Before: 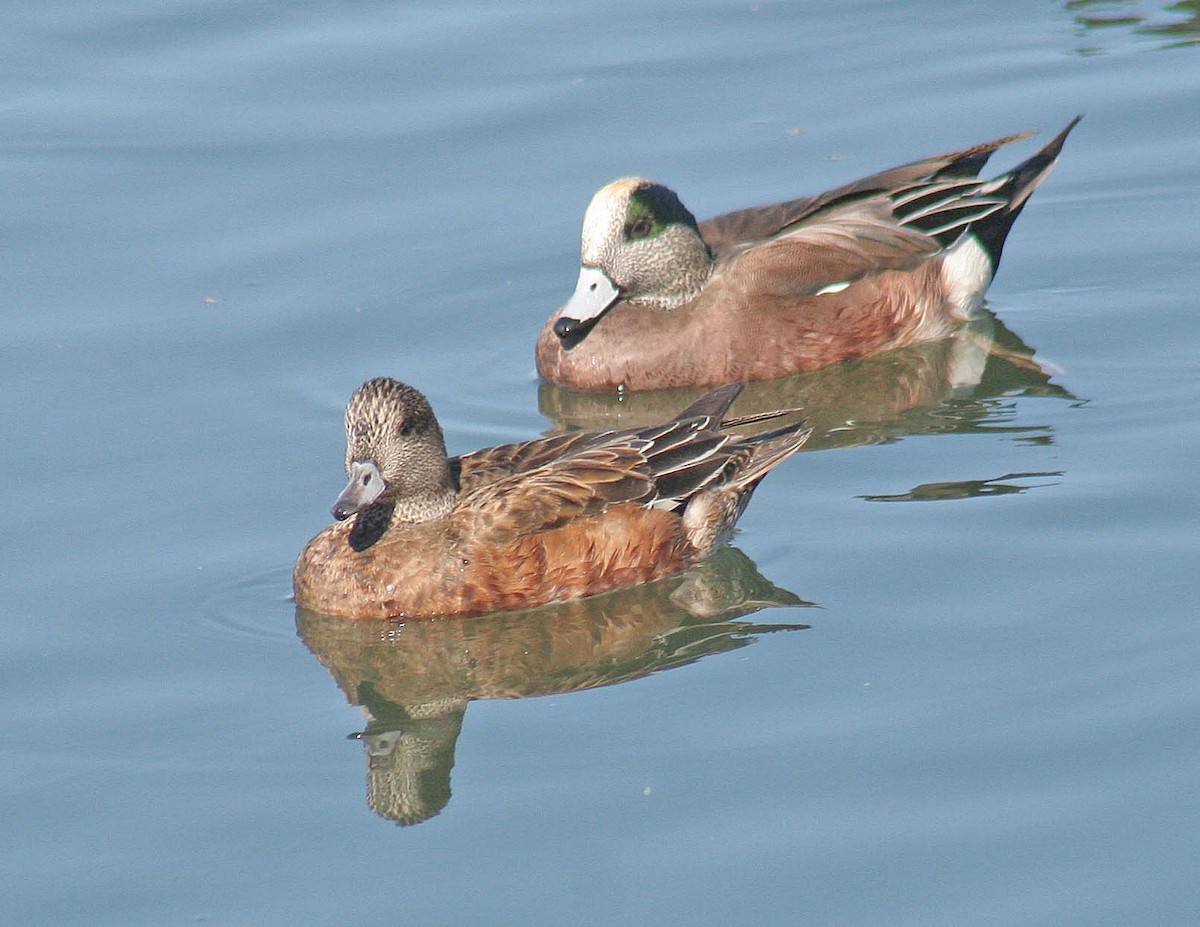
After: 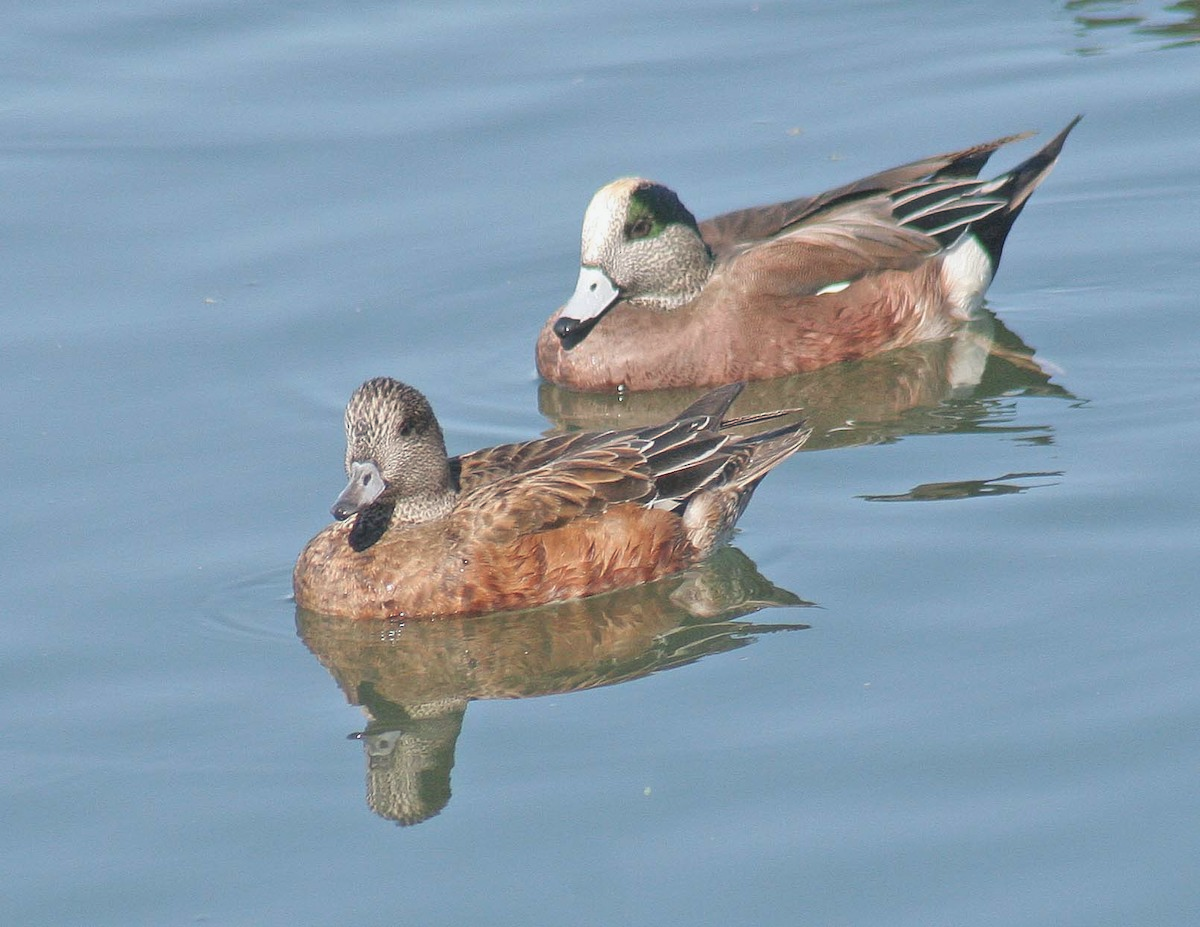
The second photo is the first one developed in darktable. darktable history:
haze removal: strength -0.095, compatibility mode true, adaptive false
